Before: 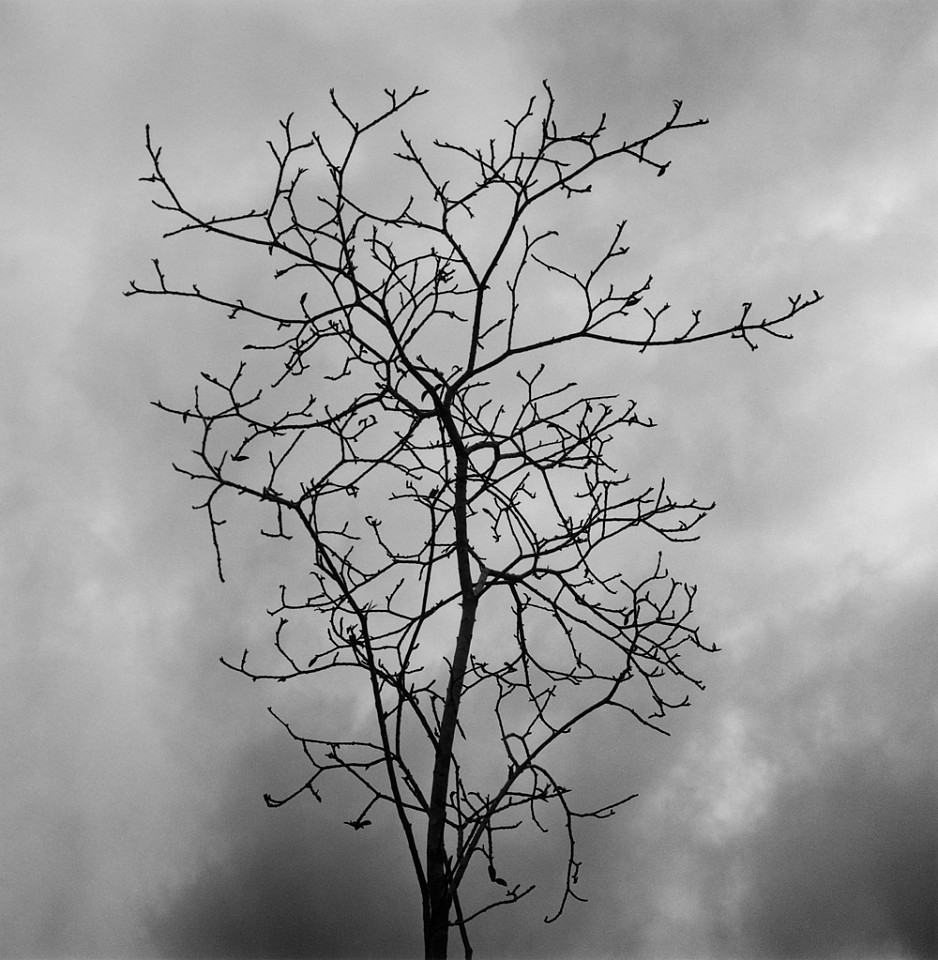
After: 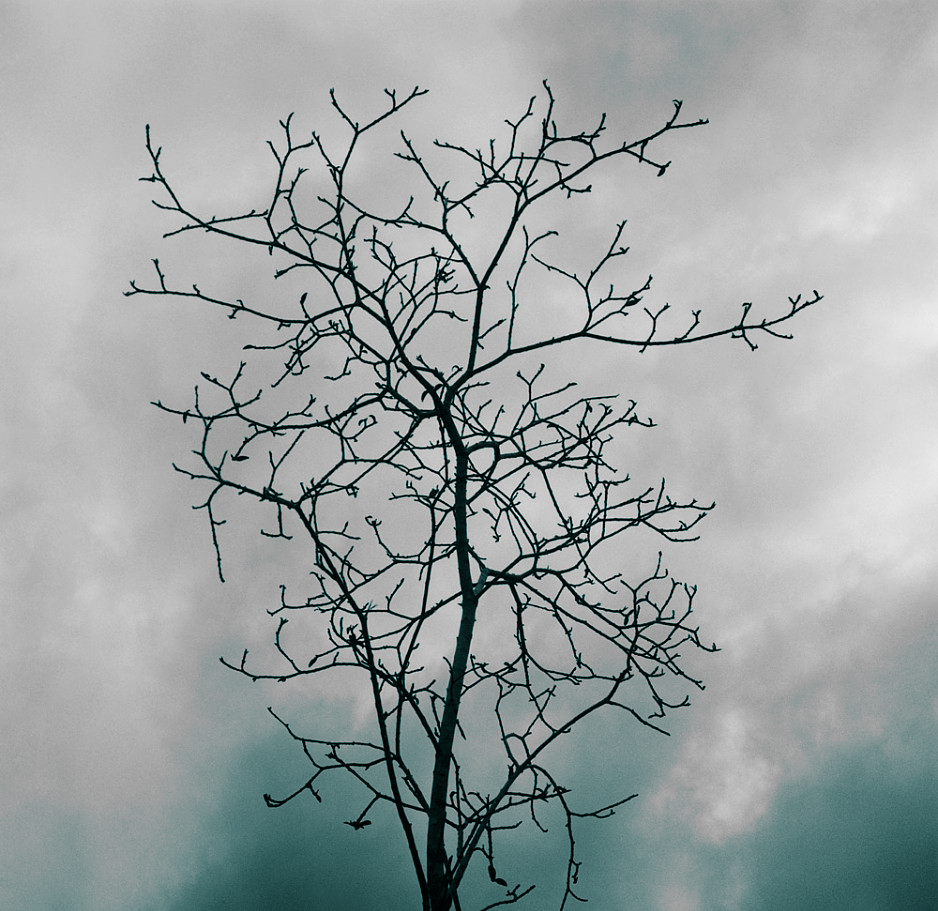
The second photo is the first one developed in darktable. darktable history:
shadows and highlights: radius 93.07, shadows -14.46, white point adjustment 0.23, highlights 31.48, compress 48.23%, highlights color adjustment 52.79%, soften with gaussian
crop and rotate: top 0%, bottom 5.097%
split-toning: shadows › hue 183.6°, shadows › saturation 0.52, highlights › hue 0°, highlights › saturation 0
color zones: curves: ch0 [(0.006, 0.385) (0.143, 0.563) (0.243, 0.321) (0.352, 0.464) (0.516, 0.456) (0.625, 0.5) (0.75, 0.5) (0.875, 0.5)]; ch1 [(0, 0.5) (0.134, 0.504) (0.246, 0.463) (0.421, 0.515) (0.5, 0.56) (0.625, 0.5) (0.75, 0.5) (0.875, 0.5)]; ch2 [(0, 0.5) (0.131, 0.426) (0.307, 0.289) (0.38, 0.188) (0.513, 0.216) (0.625, 0.548) (0.75, 0.468) (0.838, 0.396) (0.971, 0.311)]
